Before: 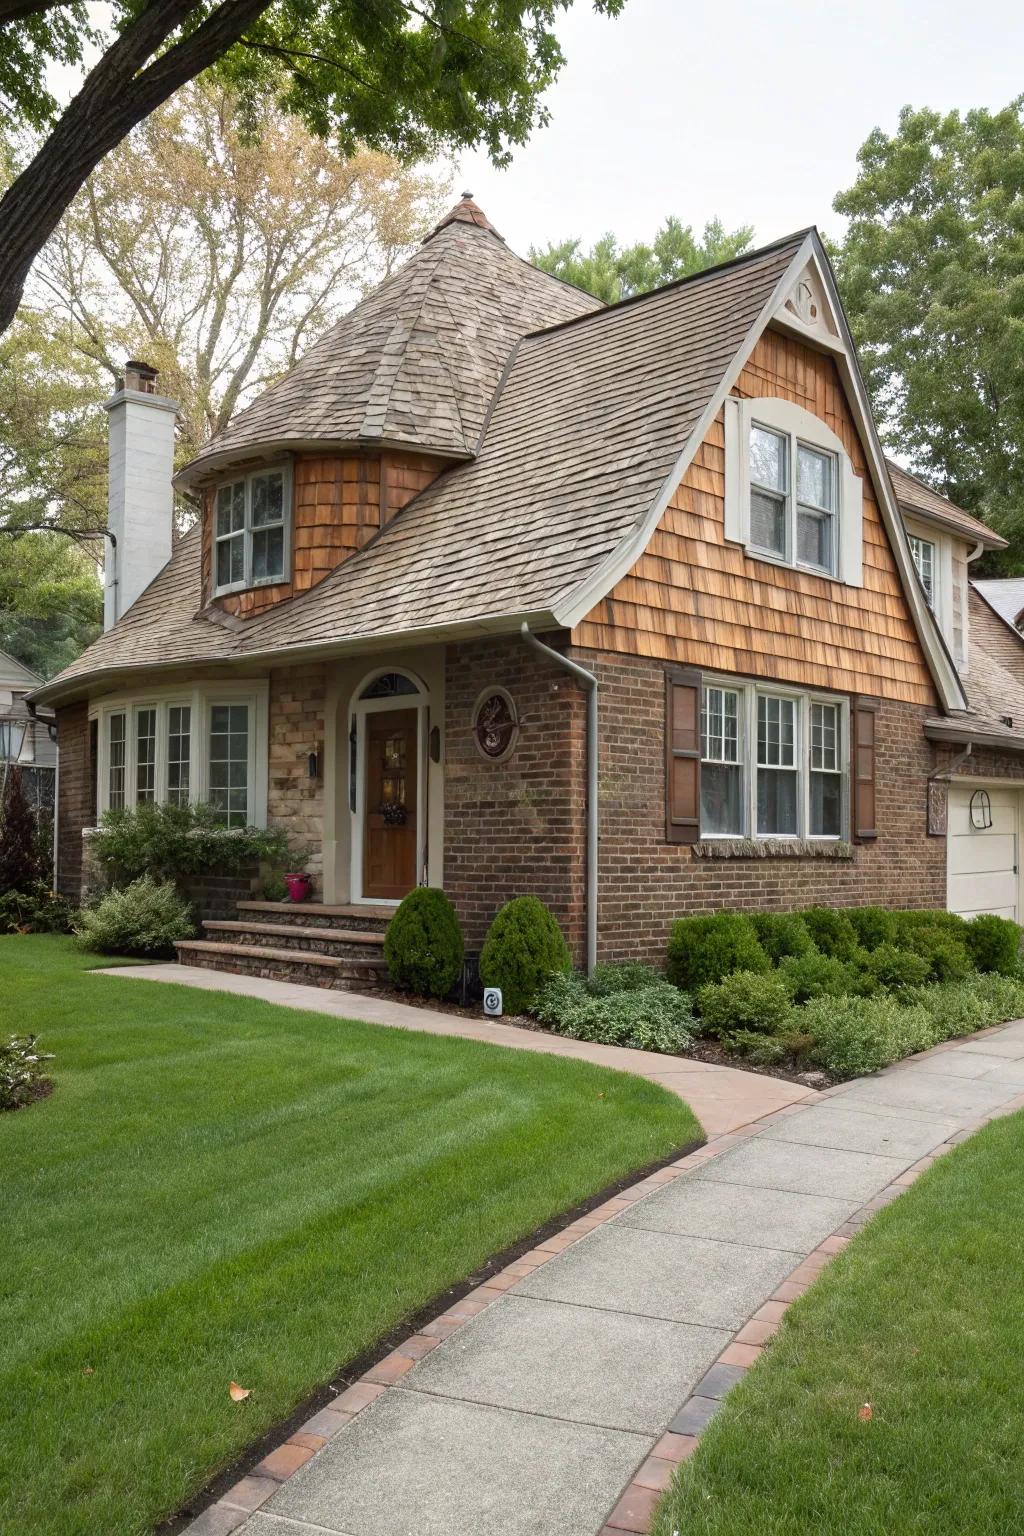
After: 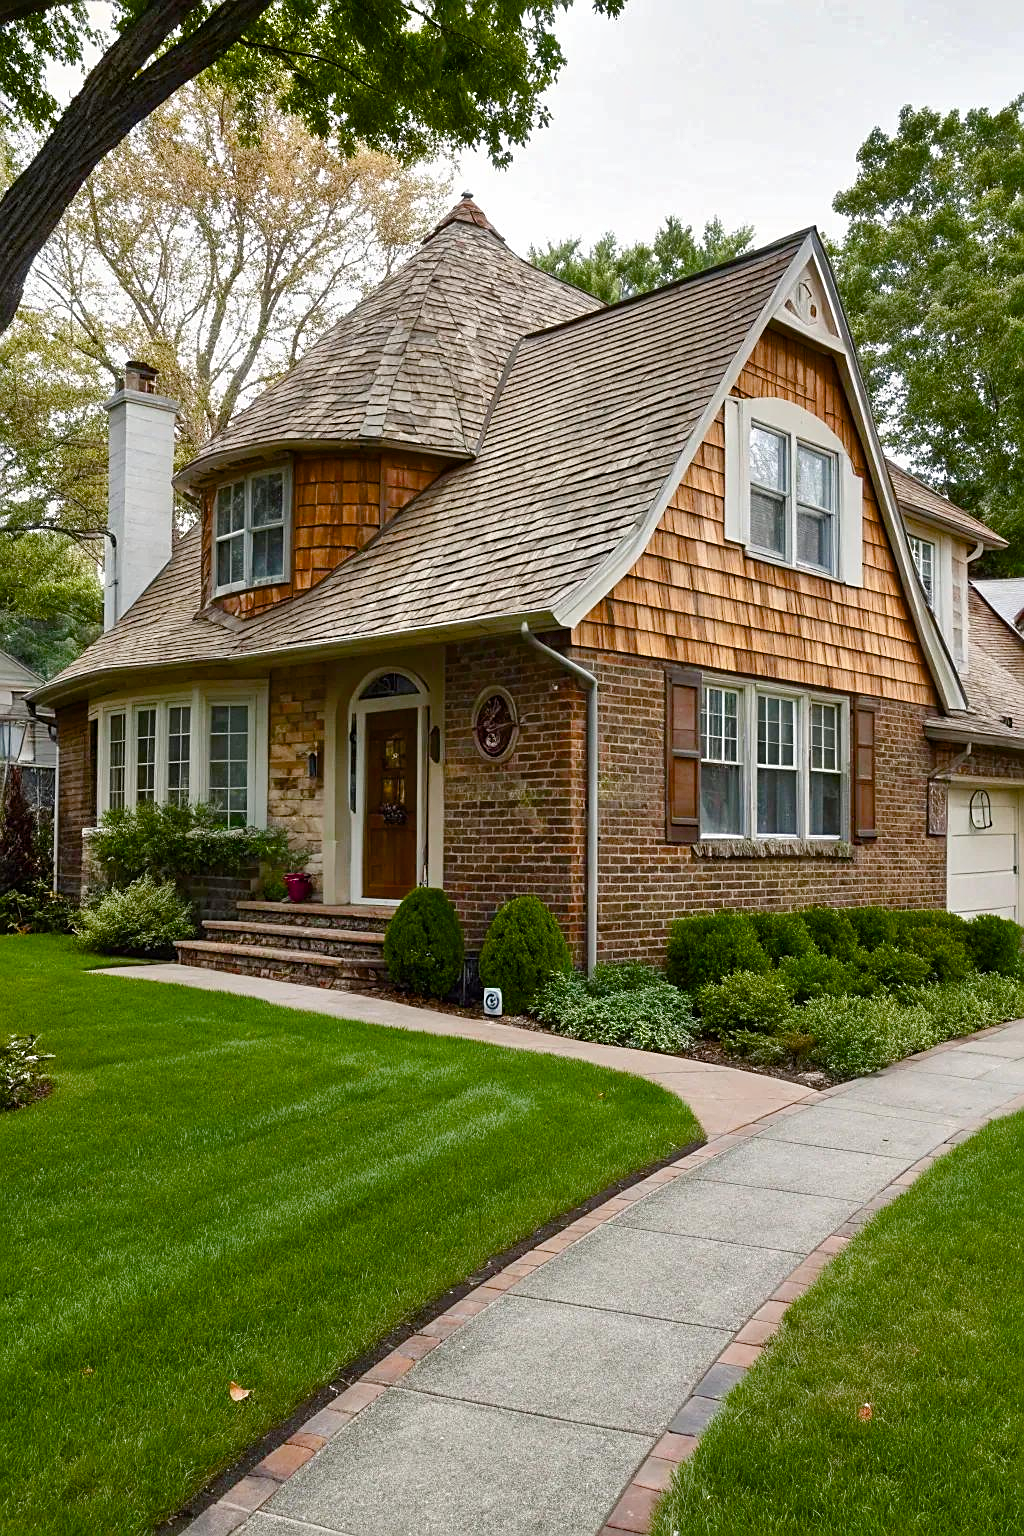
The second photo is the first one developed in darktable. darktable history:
color balance rgb: shadows lift › chroma 1.006%, shadows lift › hue 241.49°, perceptual saturation grading › global saturation 20%, perceptual saturation grading › highlights -25.657%, perceptual saturation grading › shadows 49.298%, saturation formula JzAzBz (2021)
shadows and highlights: radius 100.95, shadows 50.42, highlights -64.04, highlights color adjustment 0.659%, soften with gaussian
sharpen: on, module defaults
